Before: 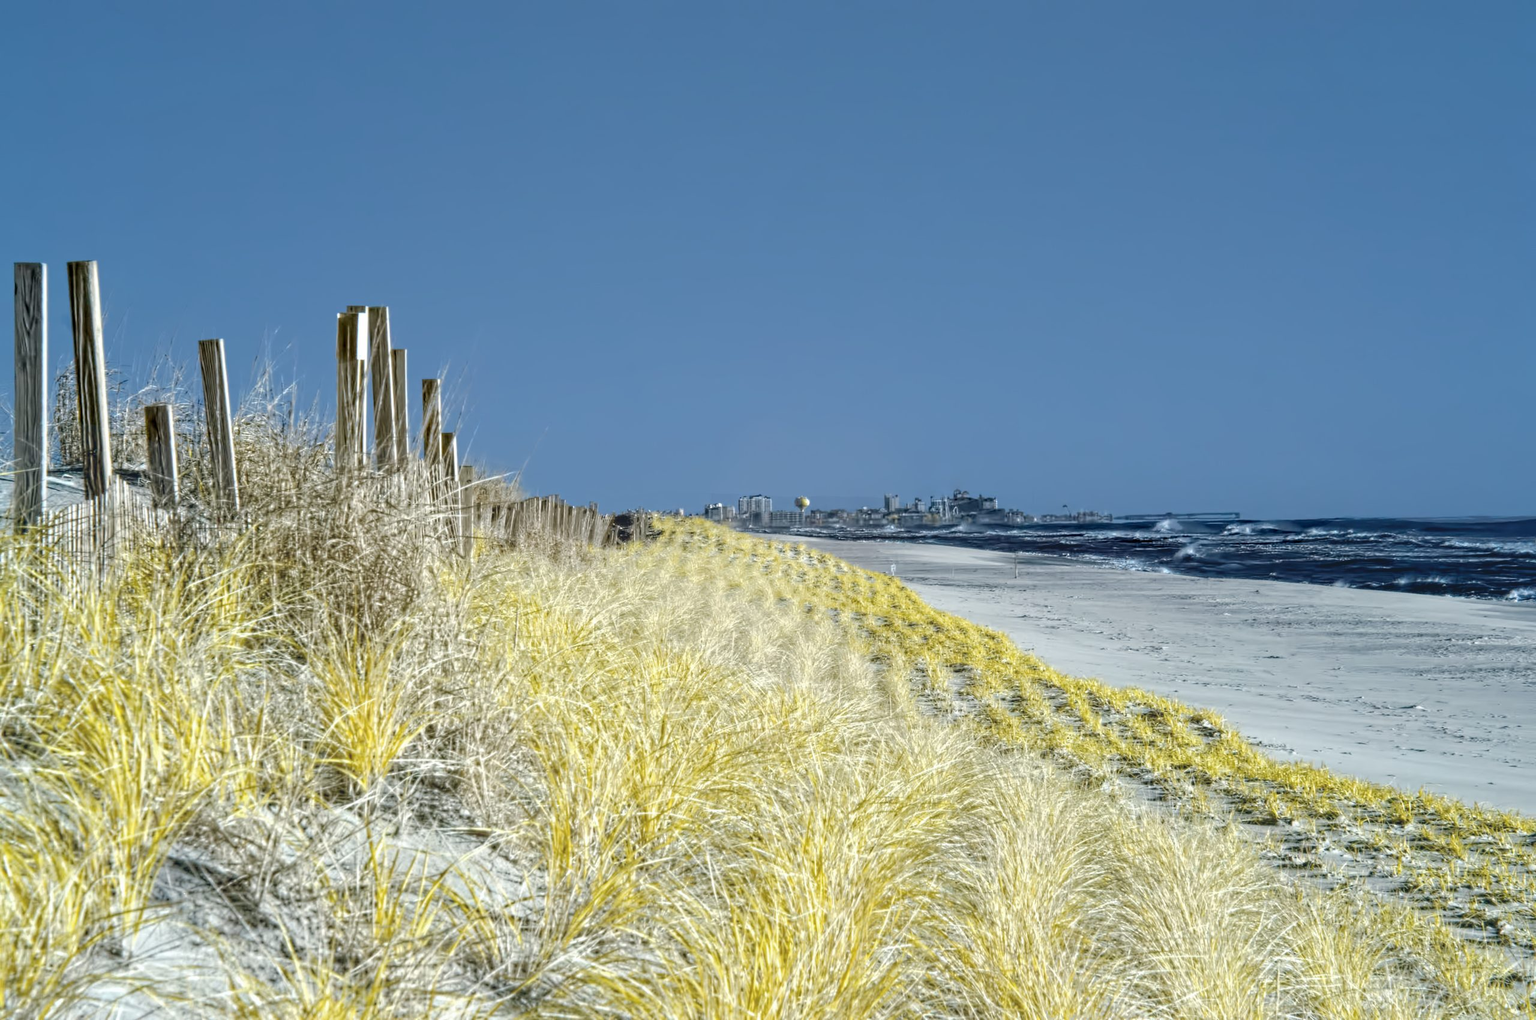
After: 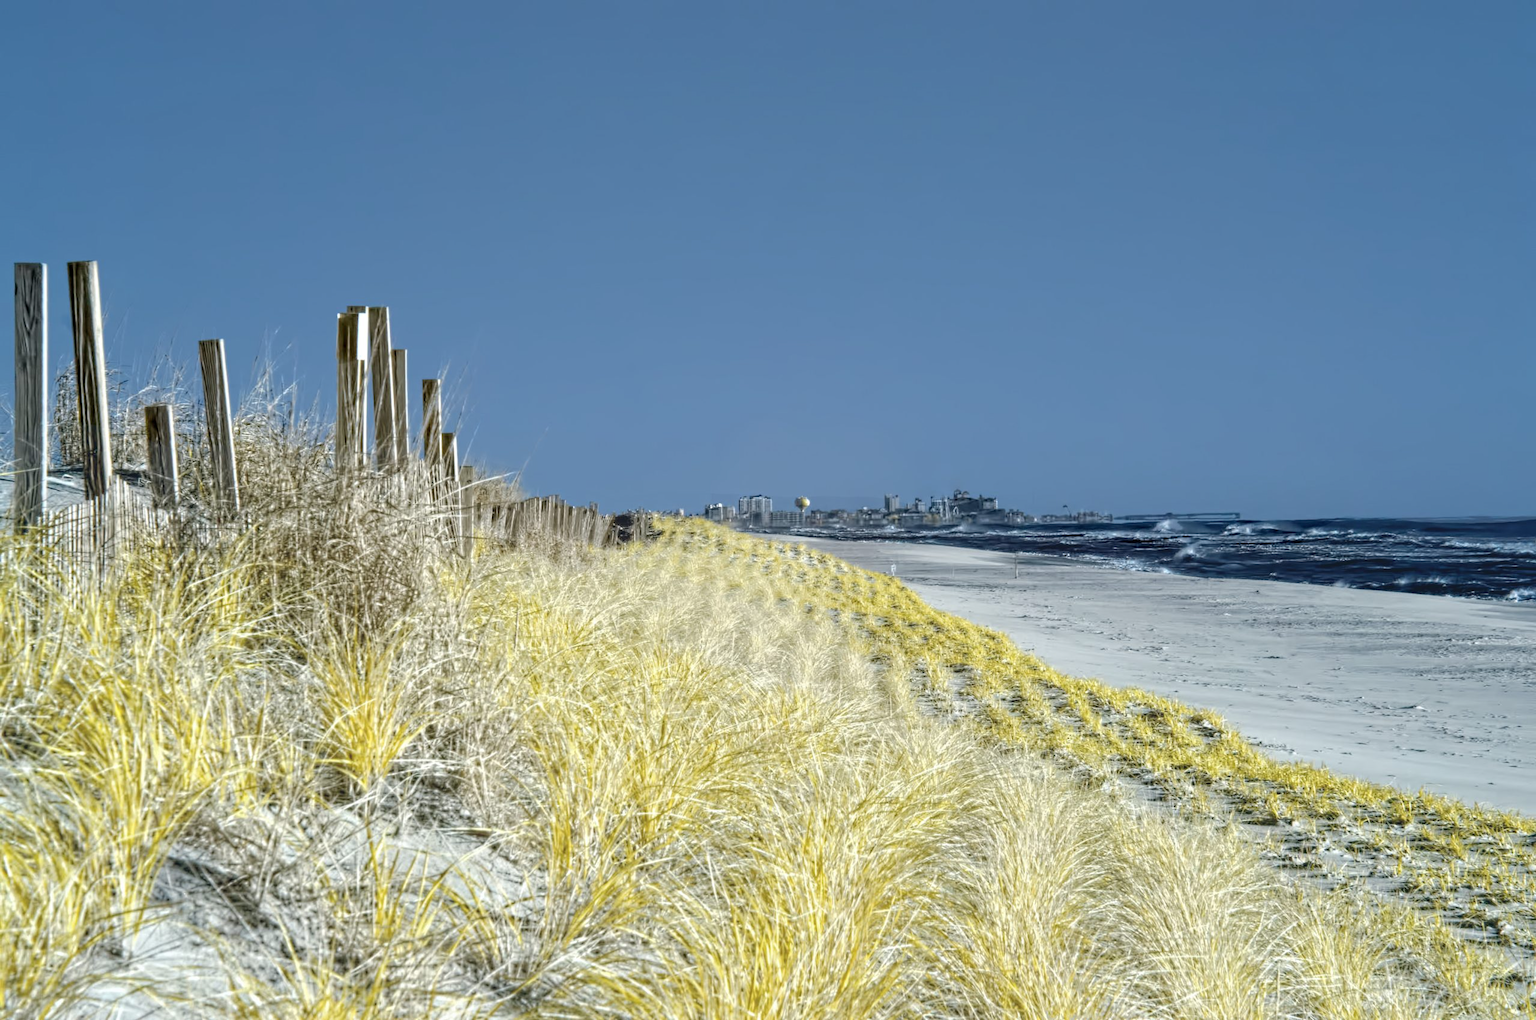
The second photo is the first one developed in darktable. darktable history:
contrast brightness saturation: saturation -0.05
tone equalizer: on, module defaults
